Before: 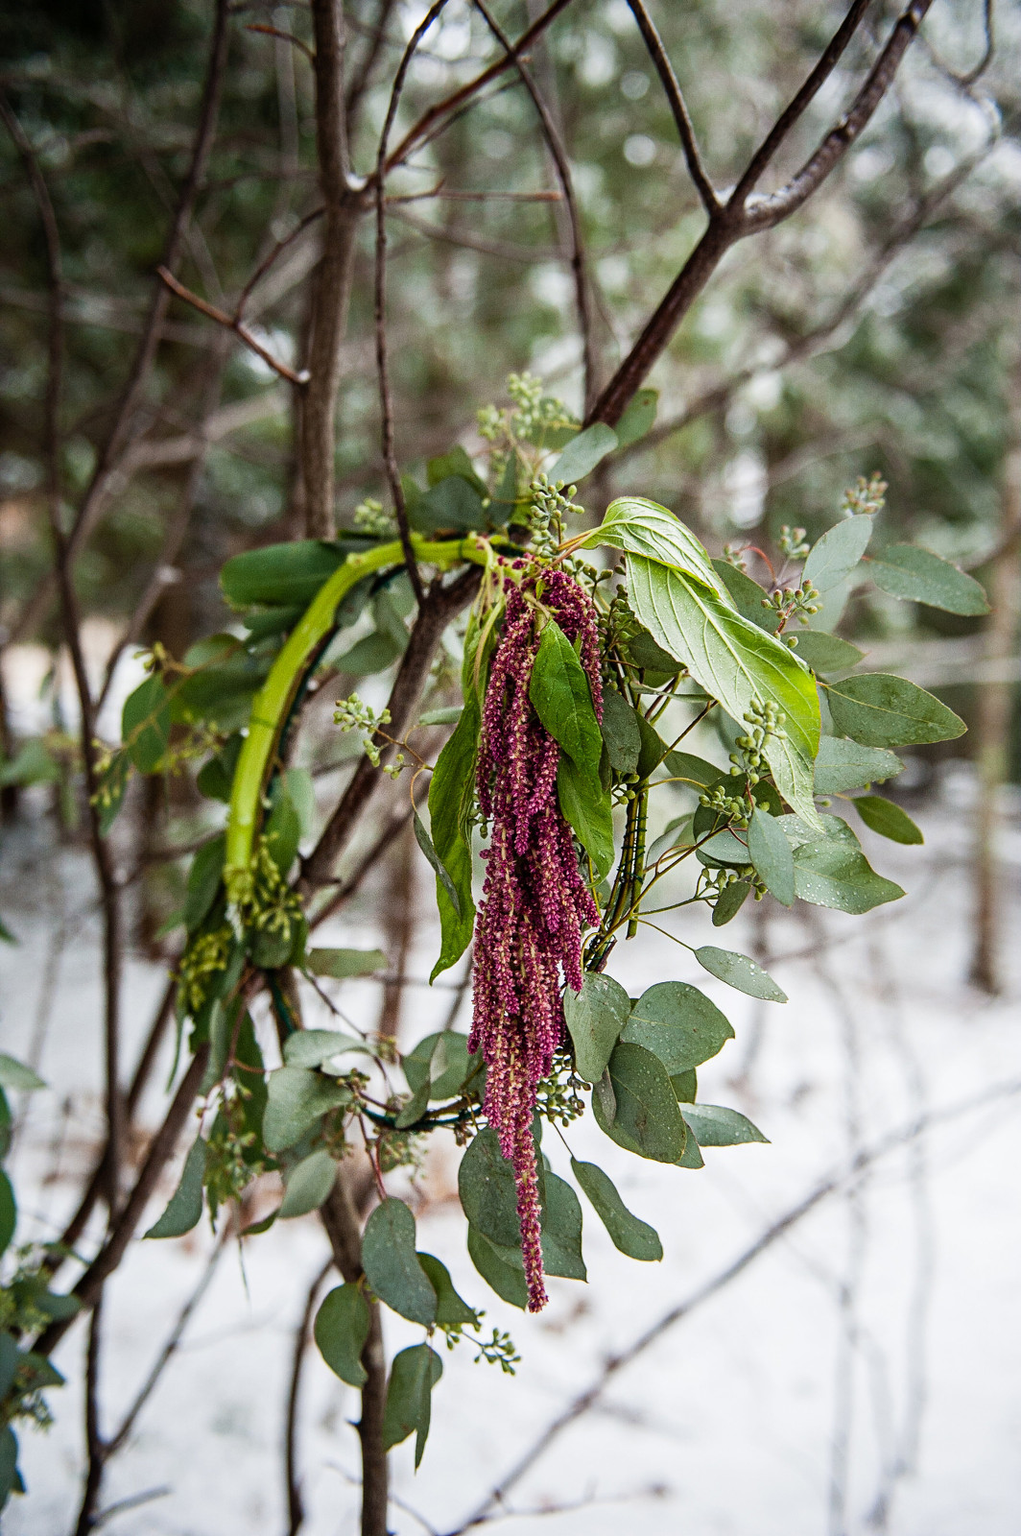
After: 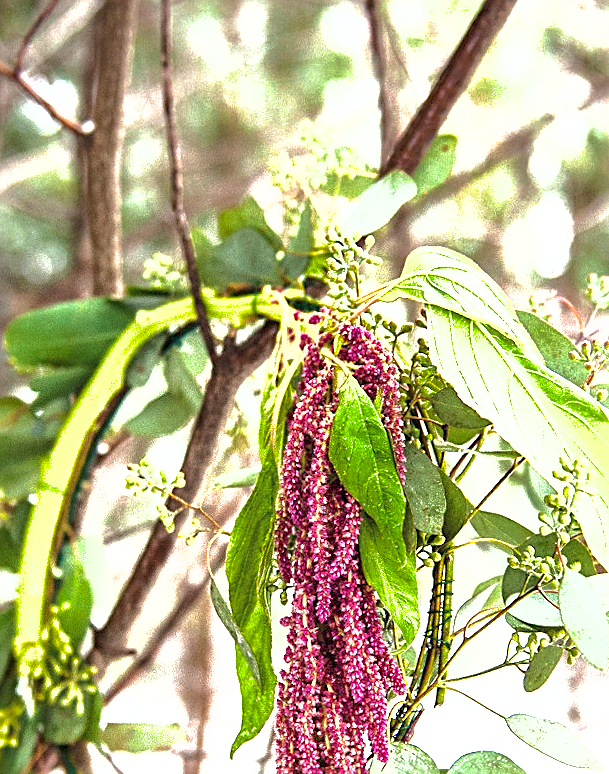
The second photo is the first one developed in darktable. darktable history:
exposure: black level correction 0, exposure 2 EV, compensate highlight preservation false
crop: left 20.932%, top 15.471%, right 21.848%, bottom 34.081%
sharpen: on, module defaults
shadows and highlights: on, module defaults
rotate and perspective: rotation -1°, crop left 0.011, crop right 0.989, crop top 0.025, crop bottom 0.975
